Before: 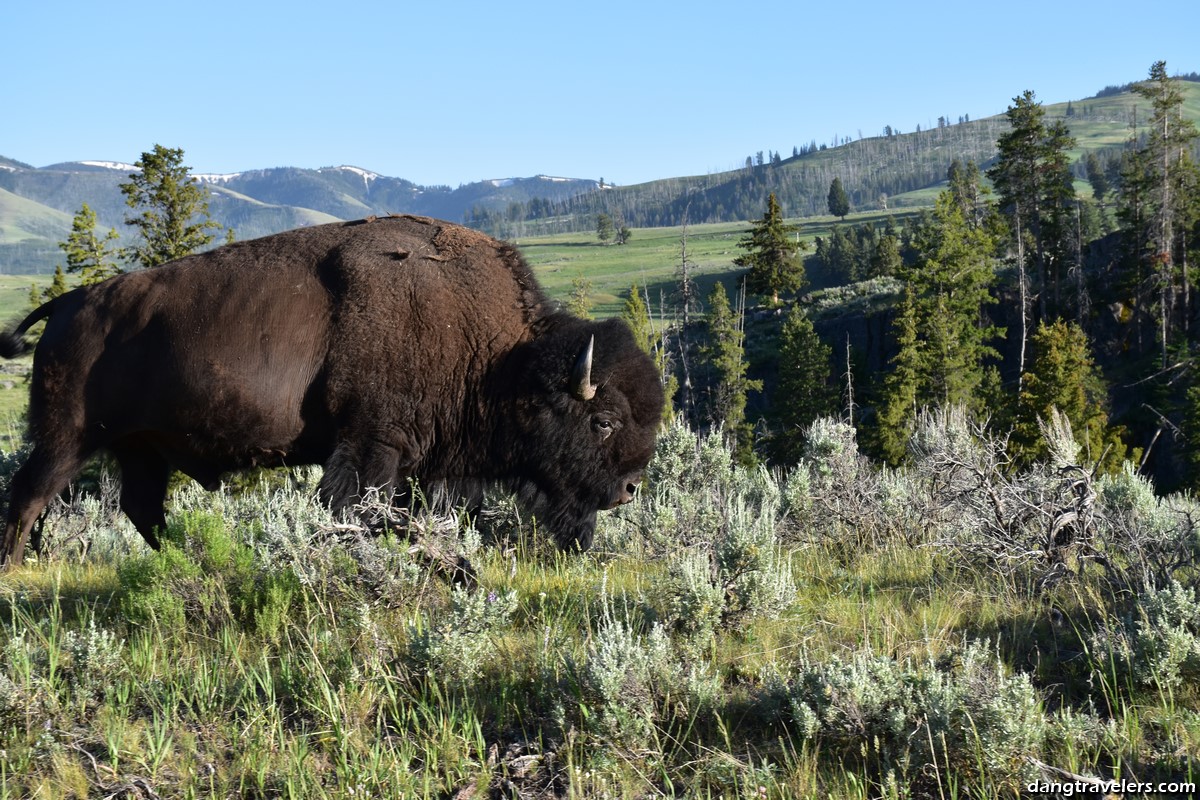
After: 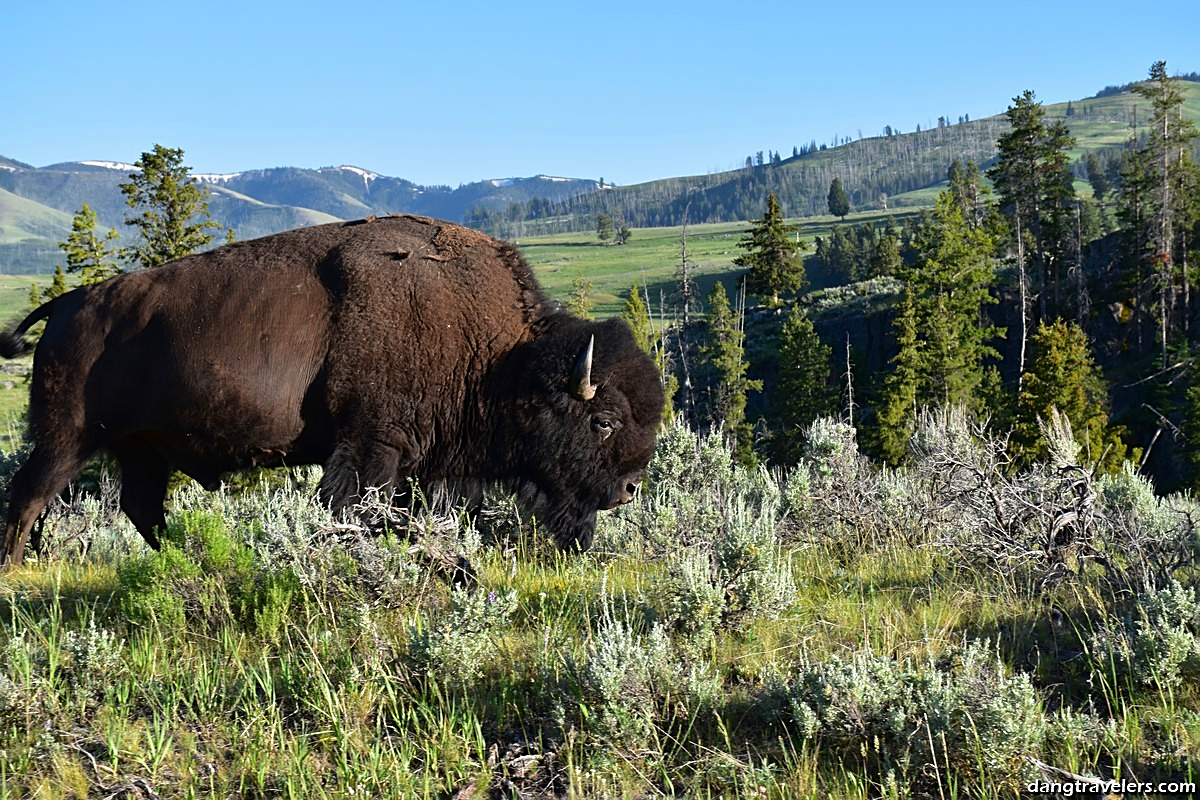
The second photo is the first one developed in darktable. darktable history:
color zones: curves: ch0 [(0, 0.613) (0.01, 0.613) (0.245, 0.448) (0.498, 0.529) (0.642, 0.665) (0.879, 0.777) (0.99, 0.613)]; ch1 [(0, 0) (0.143, 0) (0.286, 0) (0.429, 0) (0.571, 0) (0.714, 0) (0.857, 0)], mix -121.96%
sharpen: on, module defaults
